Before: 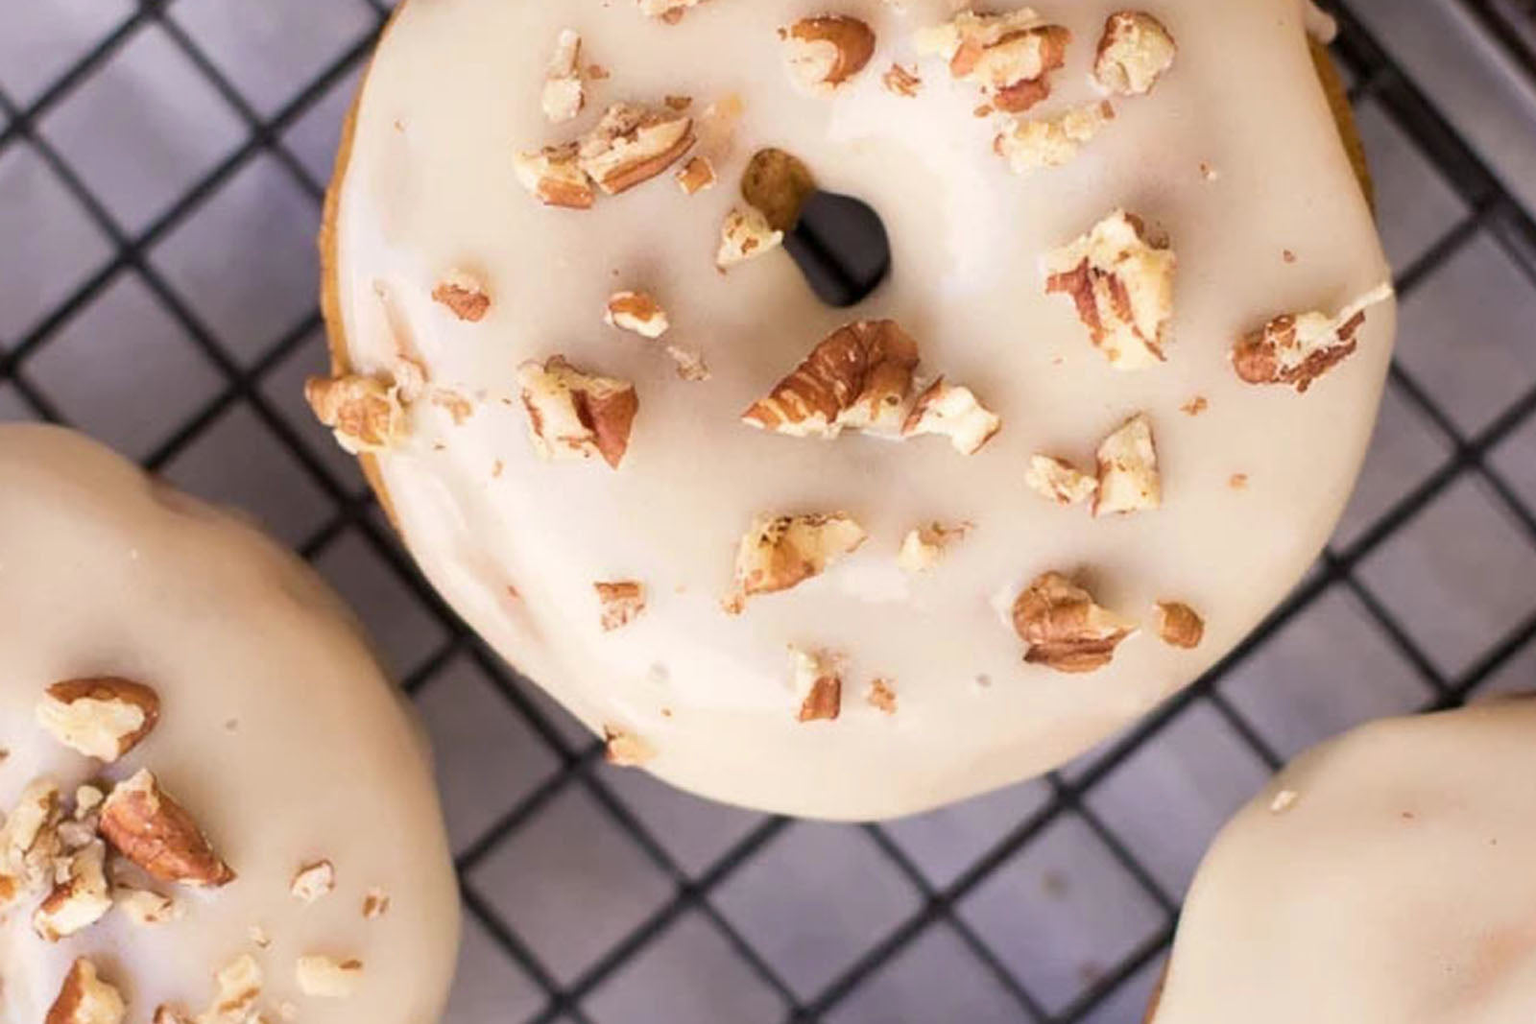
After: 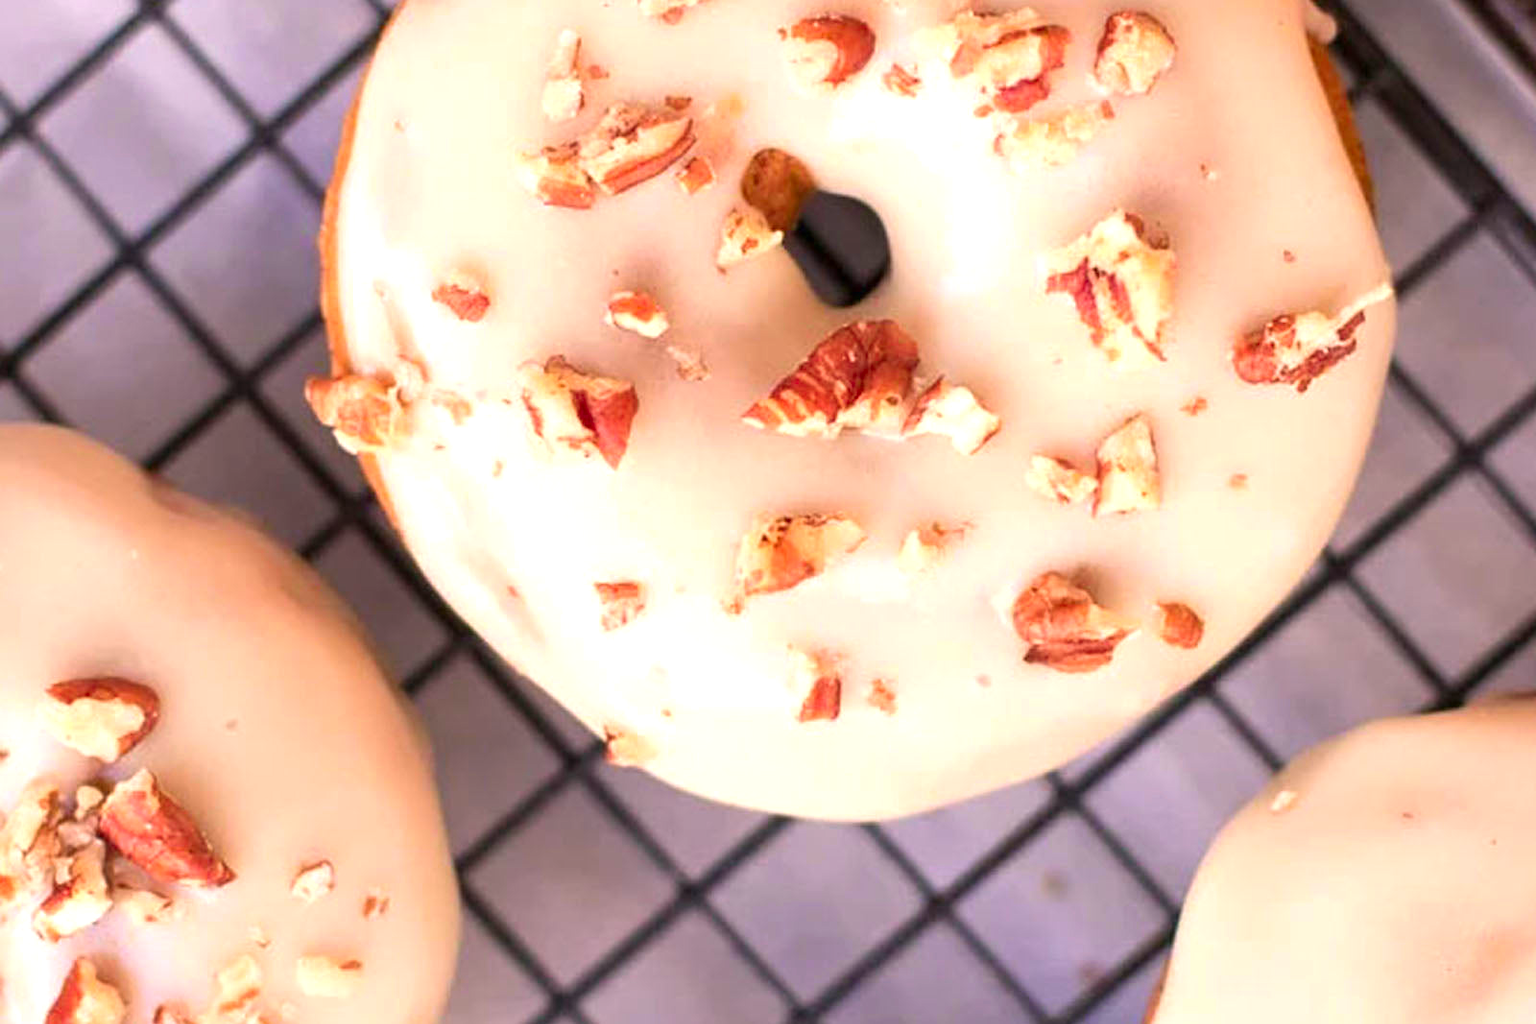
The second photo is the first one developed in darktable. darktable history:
color correction: highlights a* 3.22, highlights b* 1.93, saturation 1.19
white balance: emerald 1
color zones: curves: ch1 [(0.309, 0.524) (0.41, 0.329) (0.508, 0.509)]; ch2 [(0.25, 0.457) (0.75, 0.5)]
exposure: black level correction 0, exposure 0.5 EV, compensate highlight preservation false
